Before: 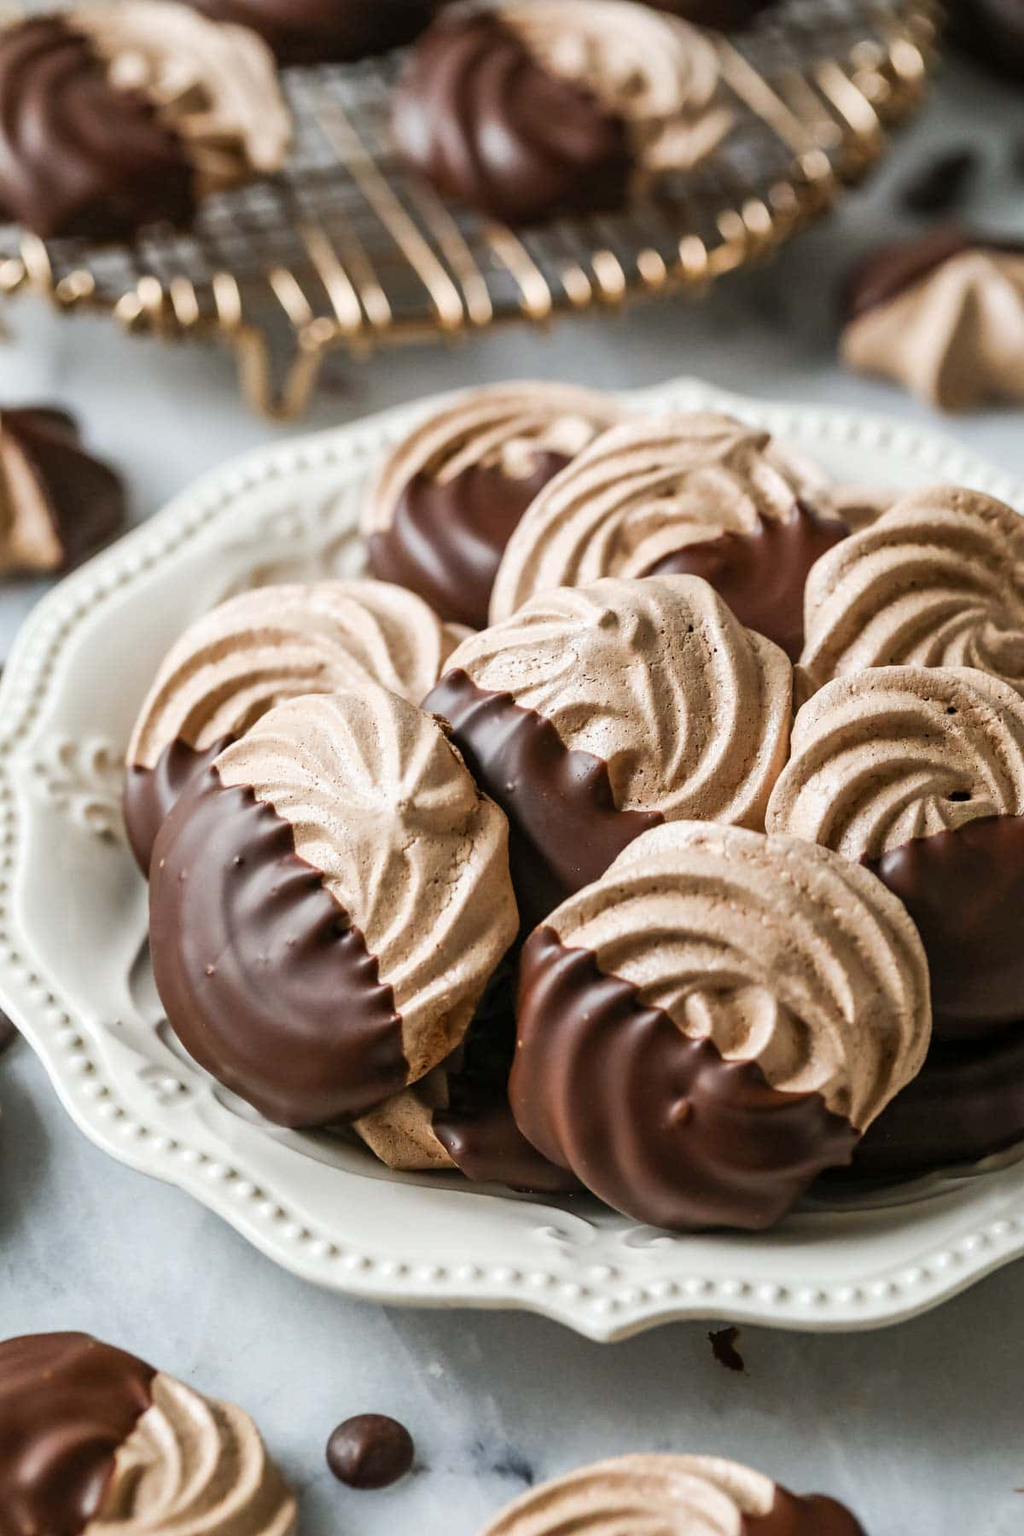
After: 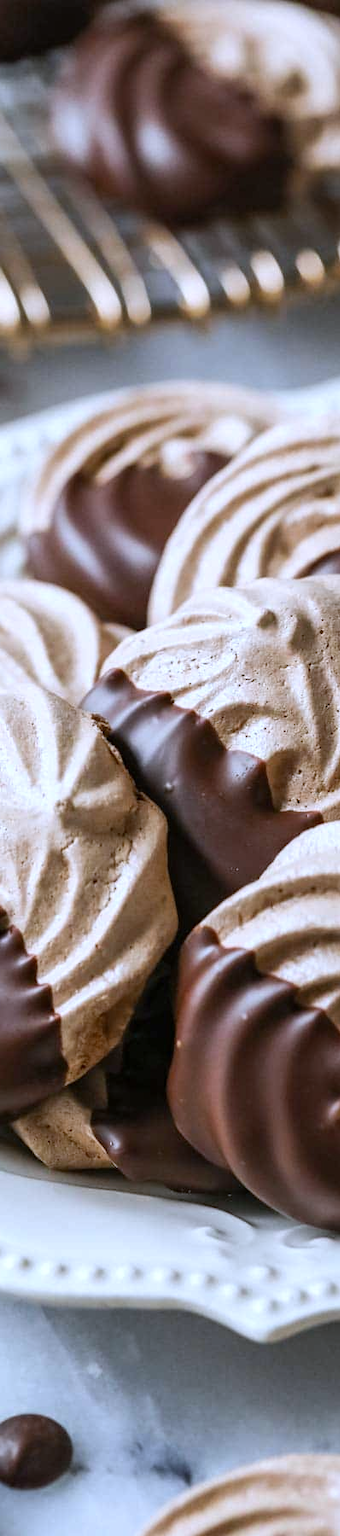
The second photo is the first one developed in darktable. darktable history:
white balance: red 0.948, green 1.02, blue 1.176
crop: left 33.36%, right 33.36%
